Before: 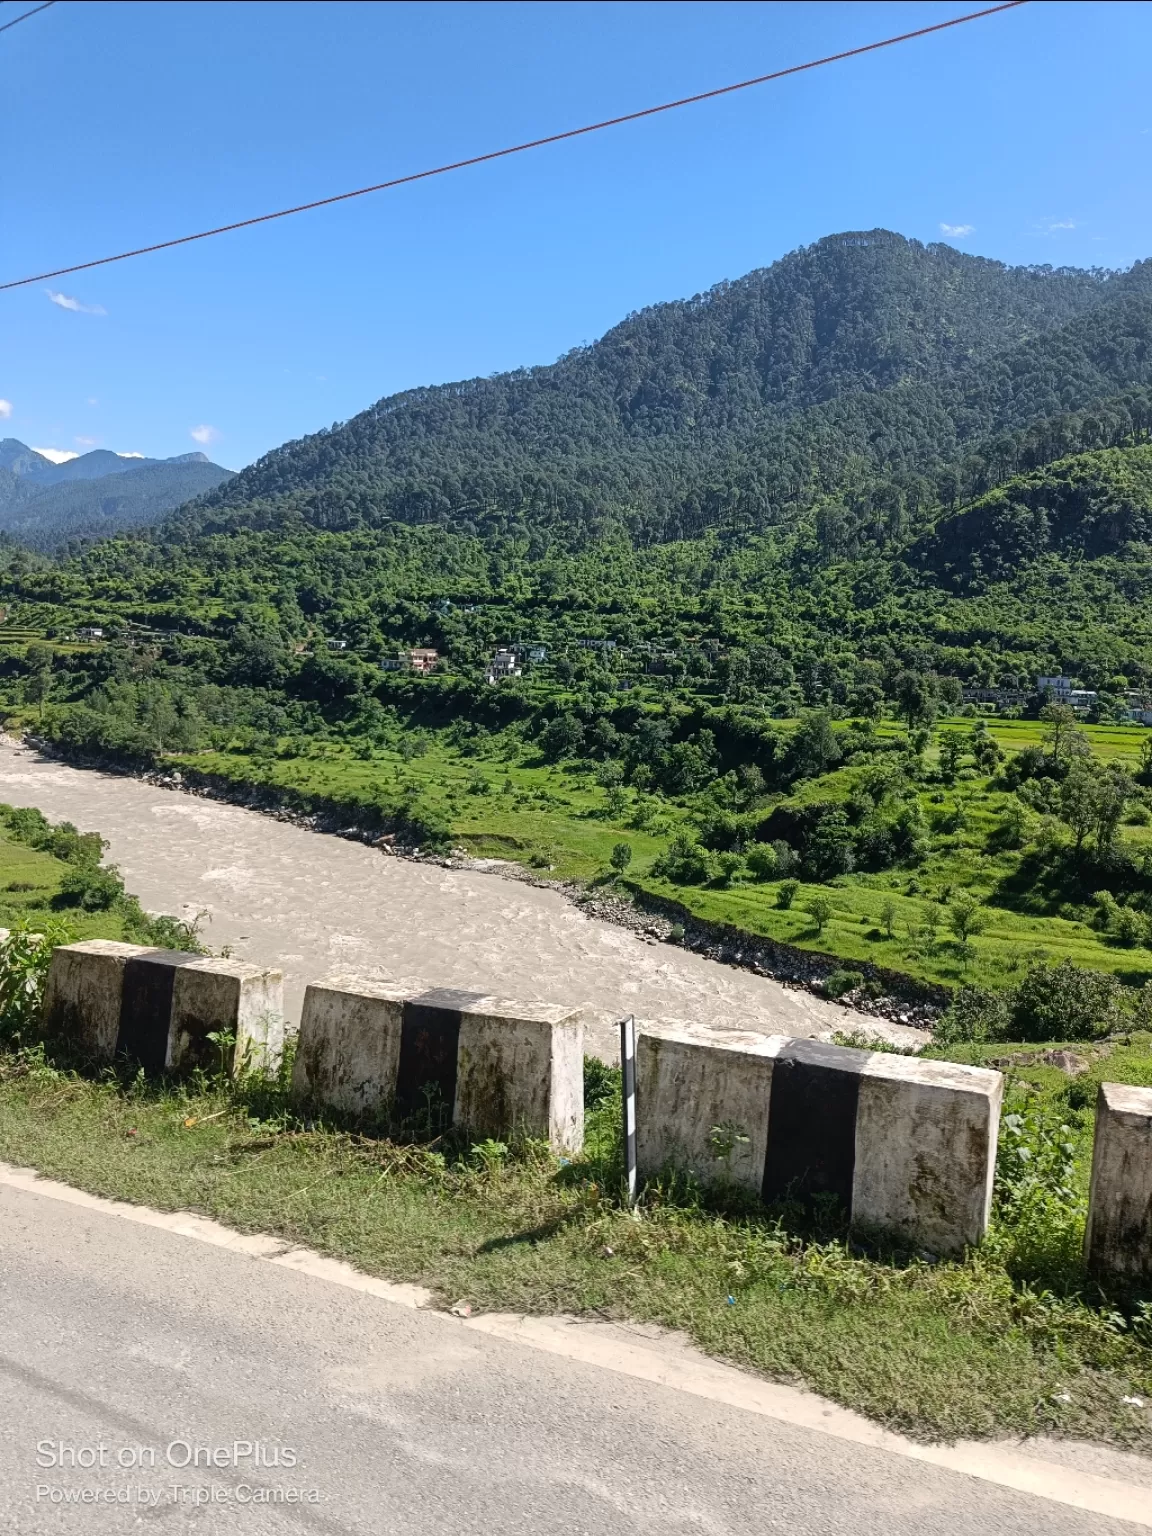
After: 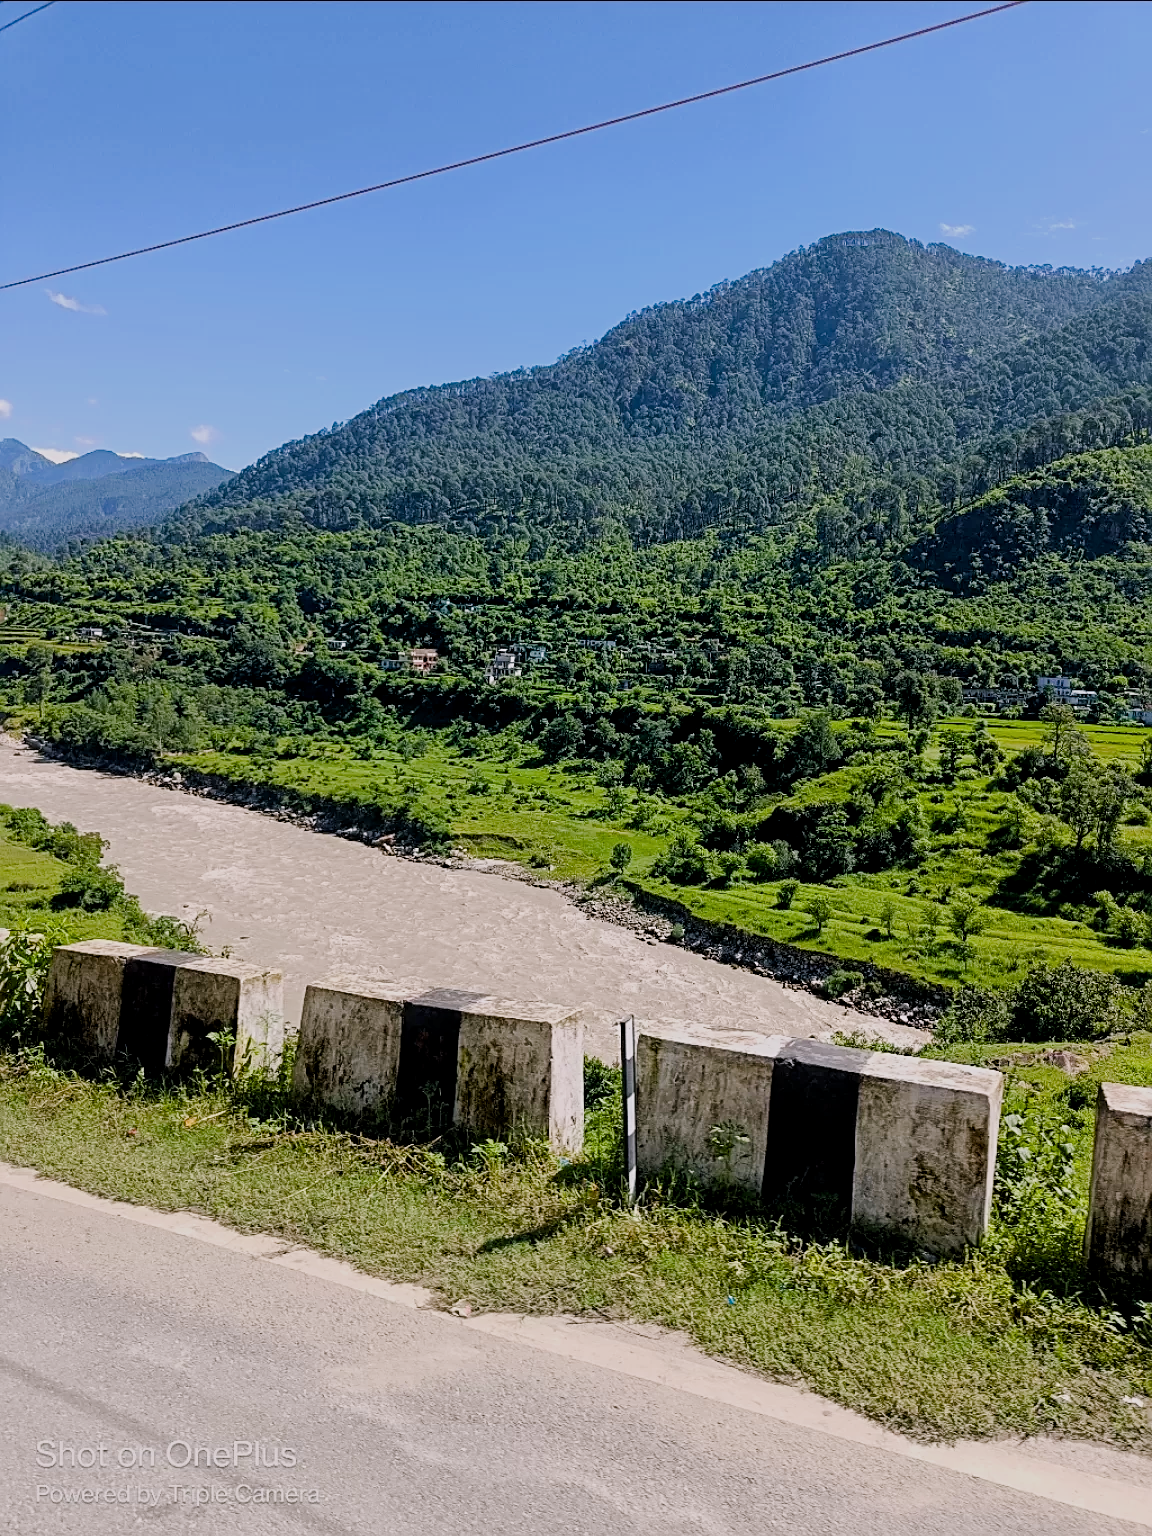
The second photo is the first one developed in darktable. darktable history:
filmic rgb: black relative exposure -7.38 EV, white relative exposure 5.07 EV, hardness 3.22
local contrast: highlights 107%, shadows 101%, detail 119%, midtone range 0.2
sharpen: on, module defaults
color balance rgb: highlights gain › chroma 1.478%, highlights gain › hue 306.48°, perceptual saturation grading › global saturation 20%, perceptual saturation grading › highlights -25.726%, perceptual saturation grading › shadows 24.391%, global vibrance 29.243%
